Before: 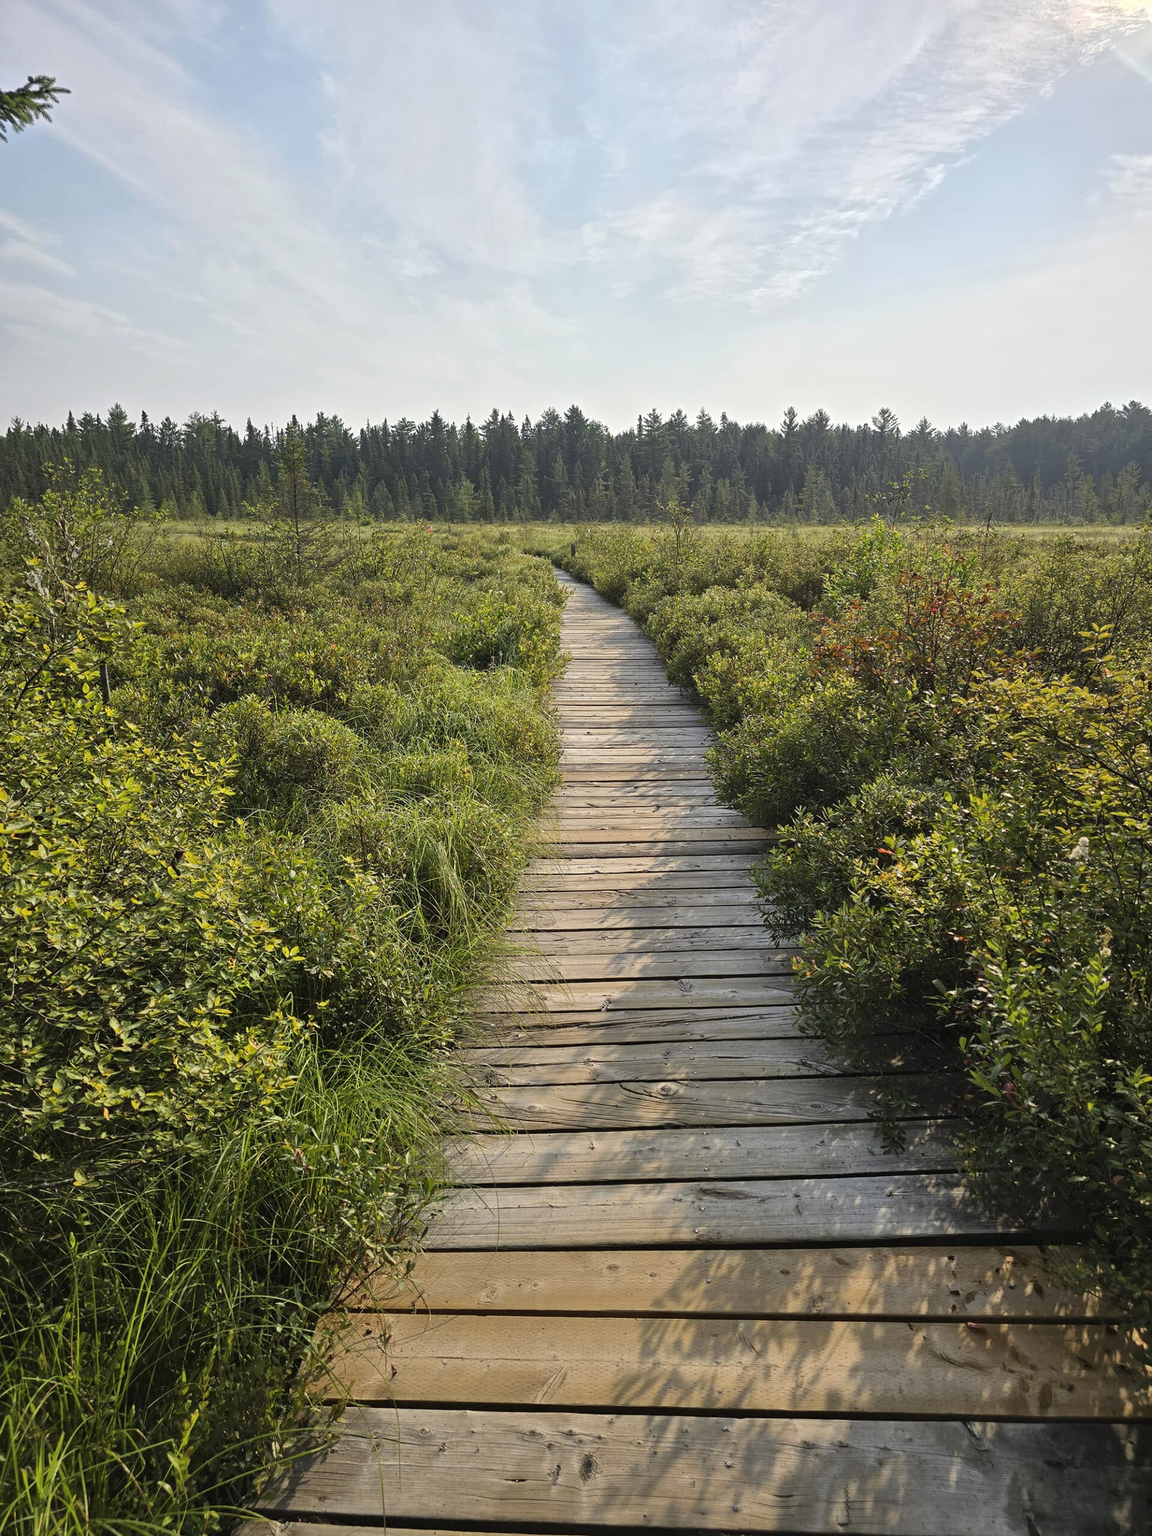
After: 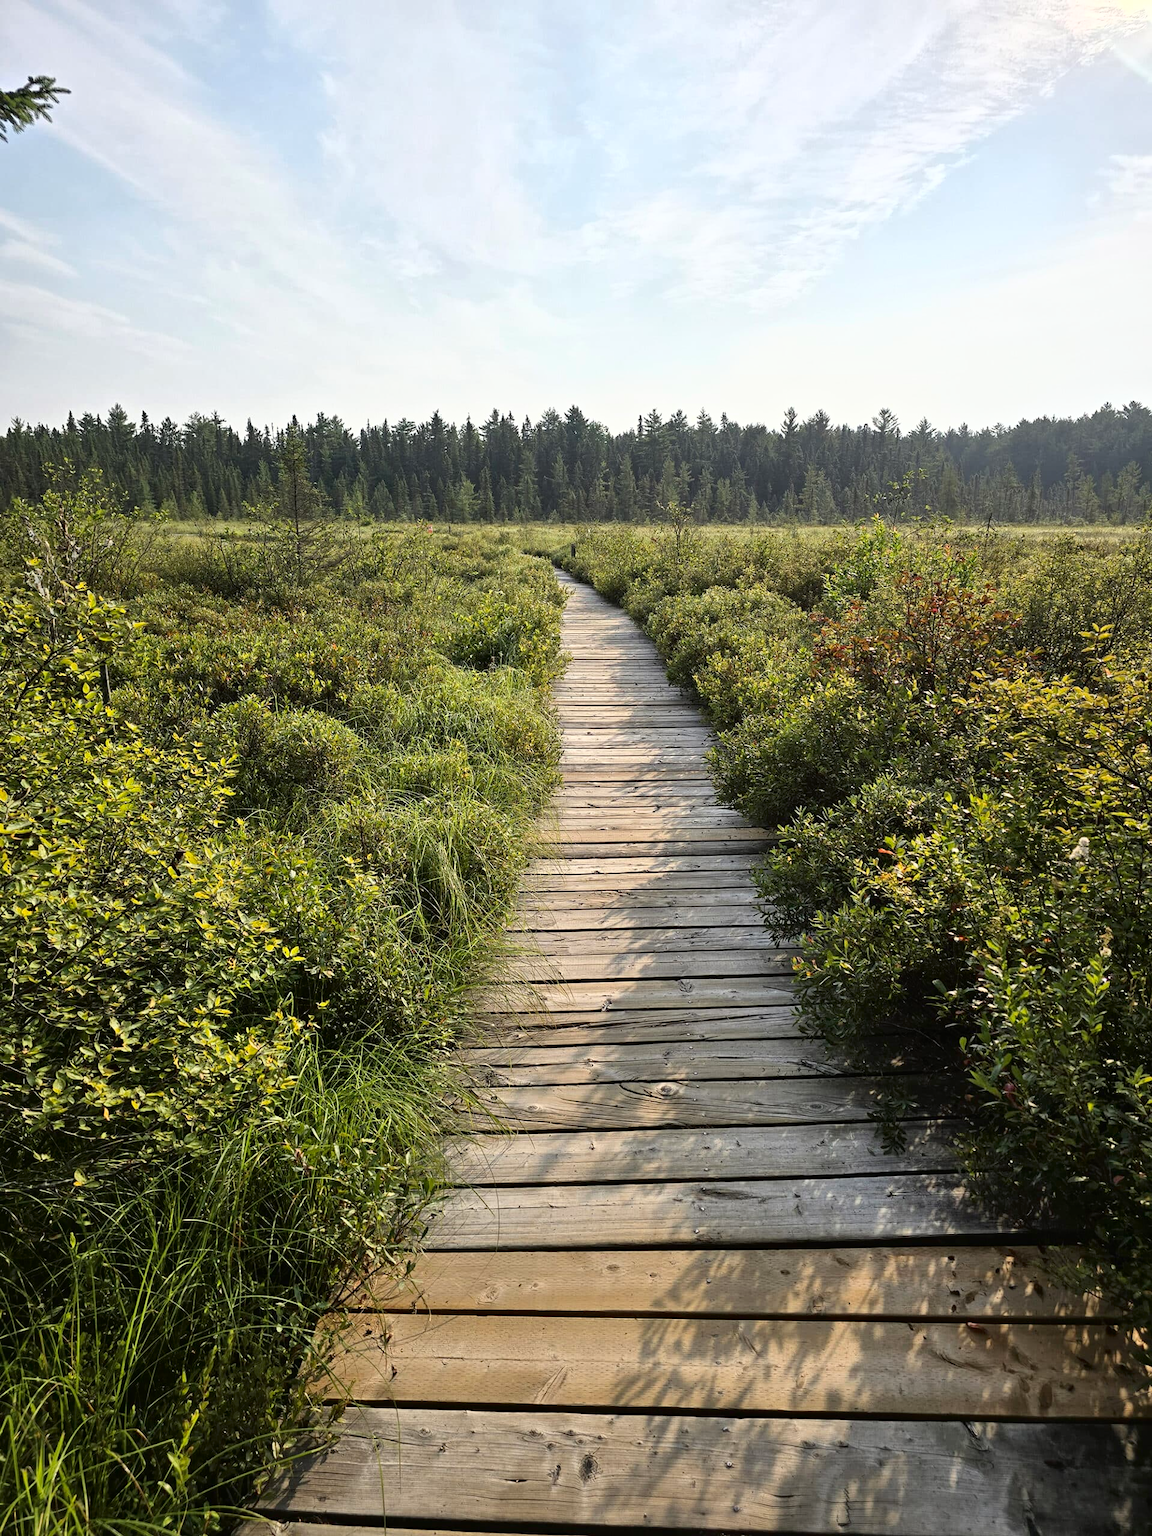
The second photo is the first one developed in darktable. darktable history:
tone curve: curves: ch0 [(0, 0) (0.003, 0.001) (0.011, 0.005) (0.025, 0.01) (0.044, 0.019) (0.069, 0.029) (0.1, 0.042) (0.136, 0.078) (0.177, 0.129) (0.224, 0.182) (0.277, 0.246) (0.335, 0.318) (0.399, 0.396) (0.468, 0.481) (0.543, 0.573) (0.623, 0.672) (0.709, 0.777) (0.801, 0.881) (0.898, 0.975) (1, 1)], color space Lab, independent channels, preserve colors none
contrast brightness saturation: contrast 0.012, saturation -0.061
